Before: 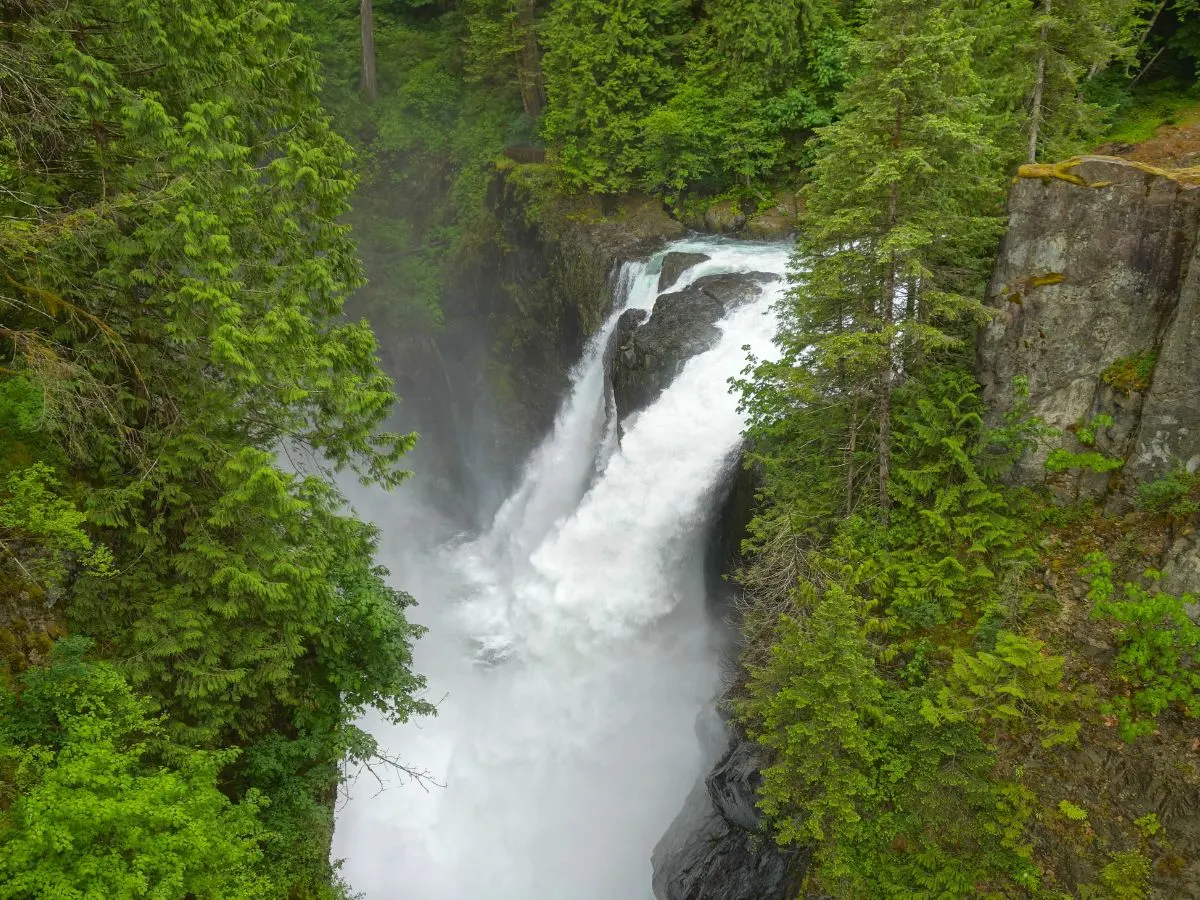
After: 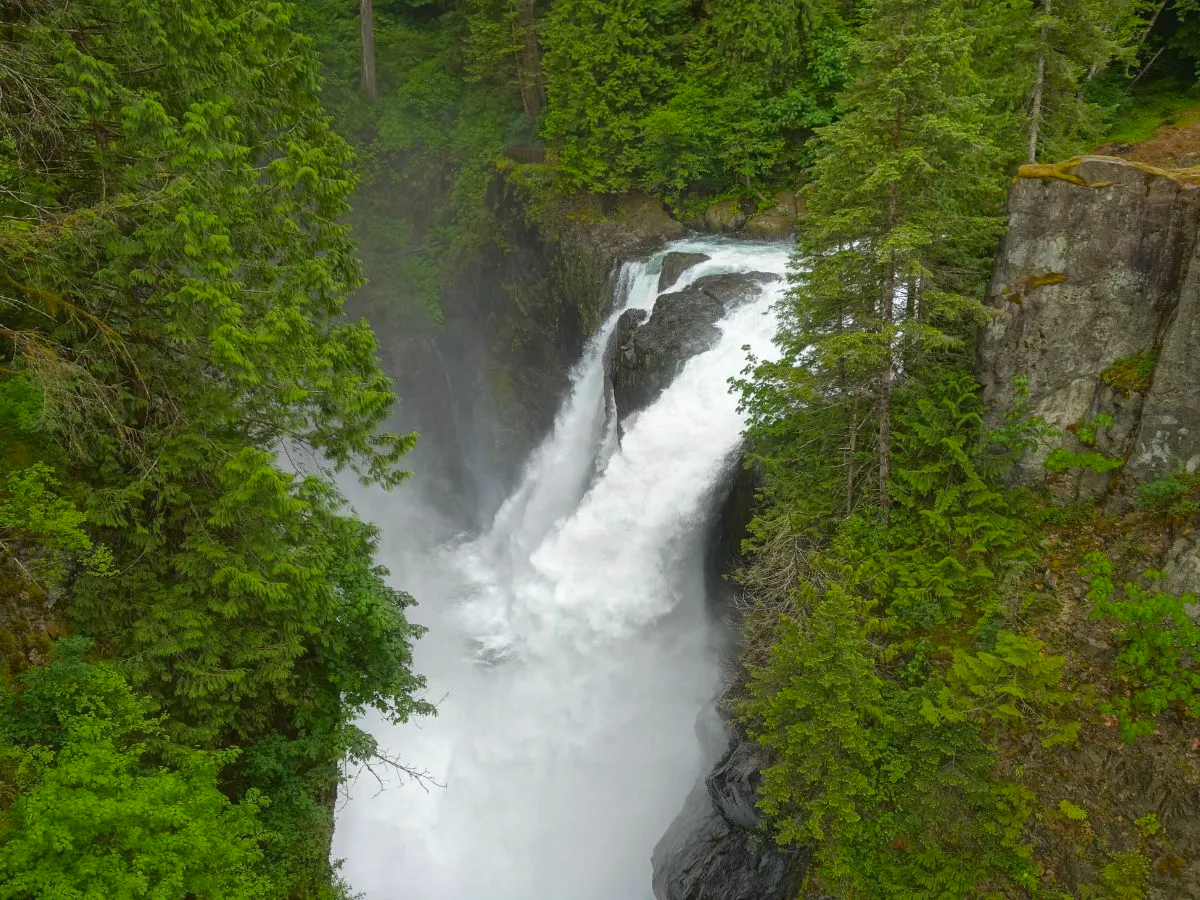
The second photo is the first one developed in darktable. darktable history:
color zones: curves: ch0 [(0, 0.425) (0.143, 0.422) (0.286, 0.42) (0.429, 0.419) (0.571, 0.419) (0.714, 0.42) (0.857, 0.422) (1, 0.425)]
